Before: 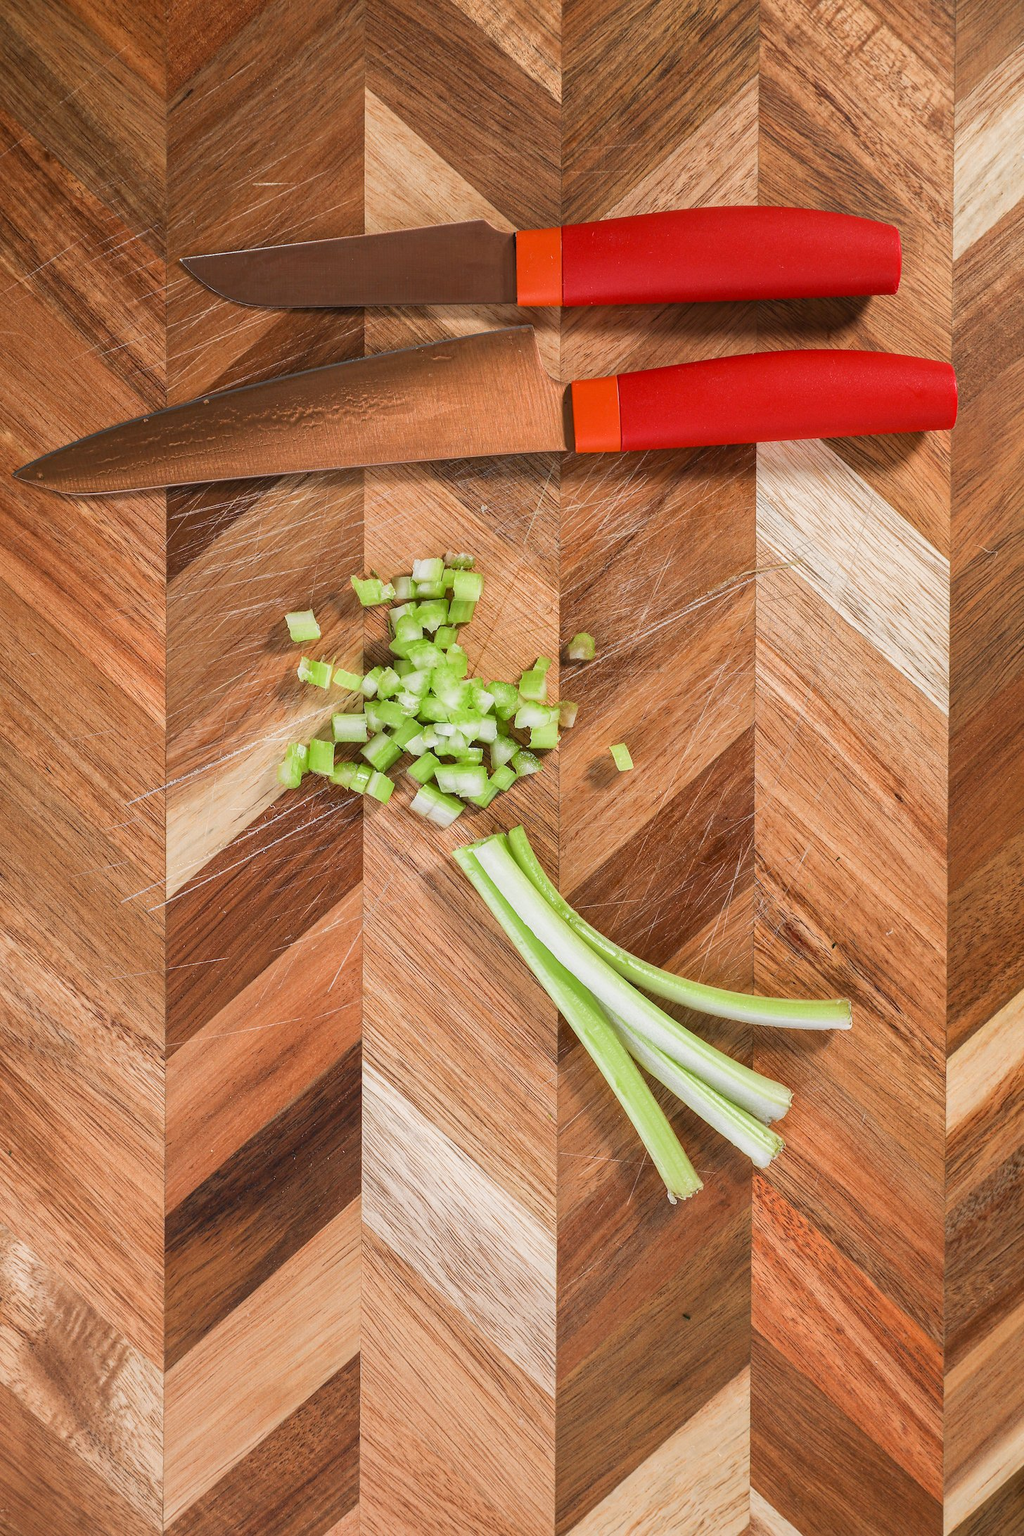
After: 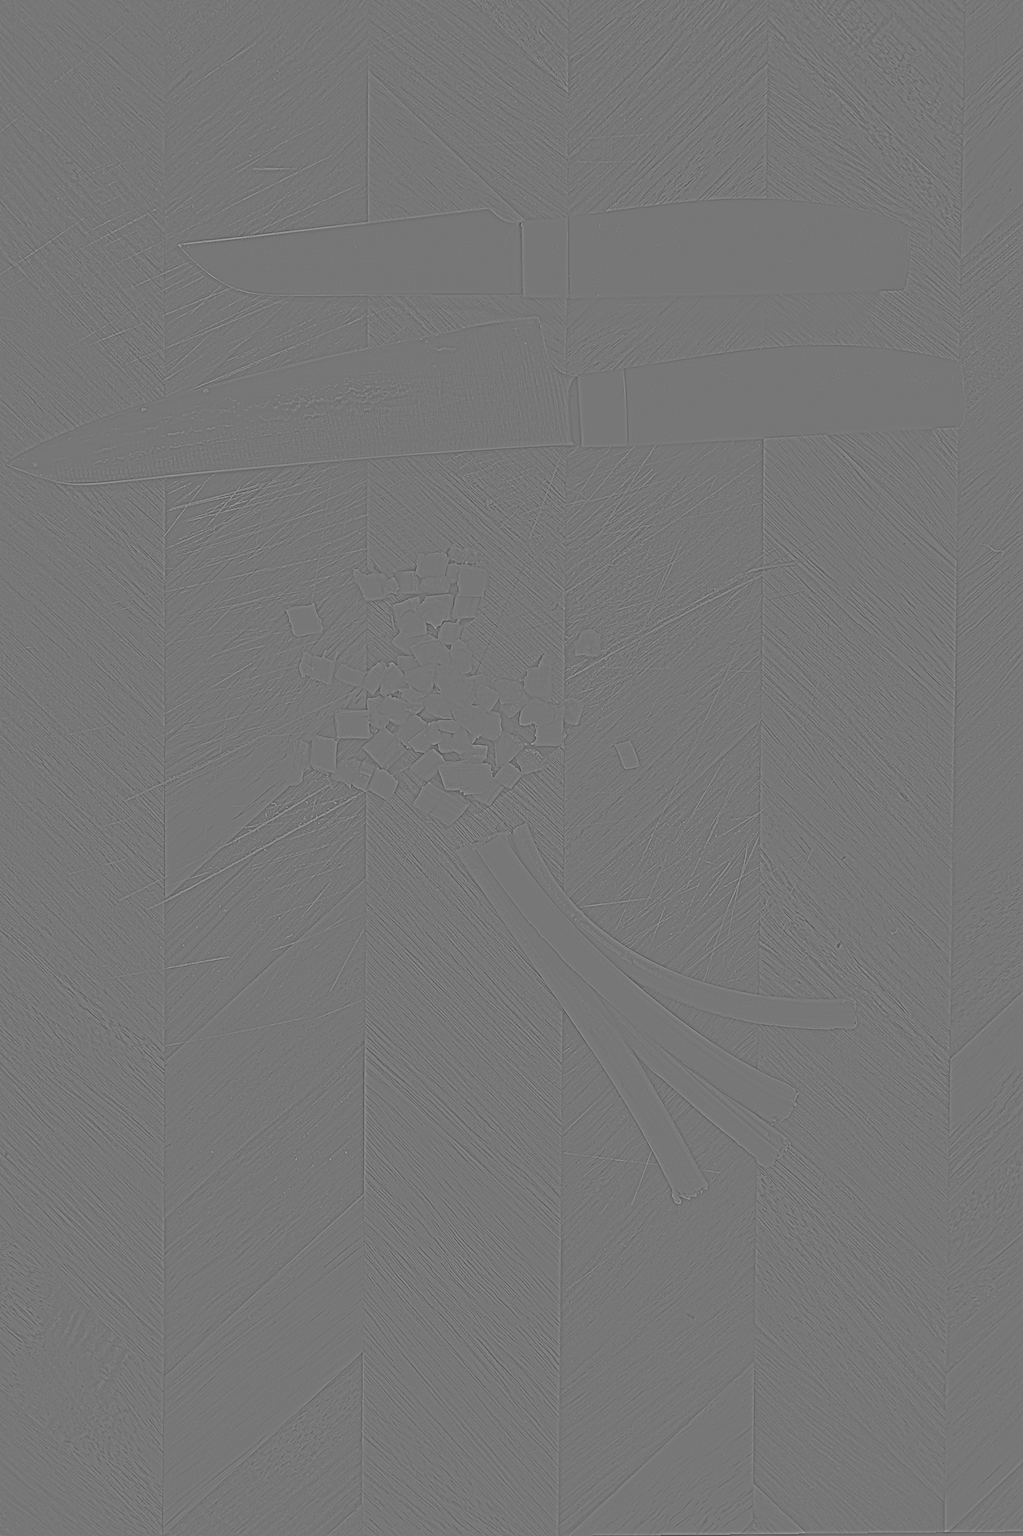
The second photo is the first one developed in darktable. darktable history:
rotate and perspective: rotation 0.174°, lens shift (vertical) 0.013, lens shift (horizontal) 0.019, shear 0.001, automatic cropping original format, crop left 0.007, crop right 0.991, crop top 0.016, crop bottom 0.997
sharpen: amount 0.2
highpass: sharpness 9.84%, contrast boost 9.94%
